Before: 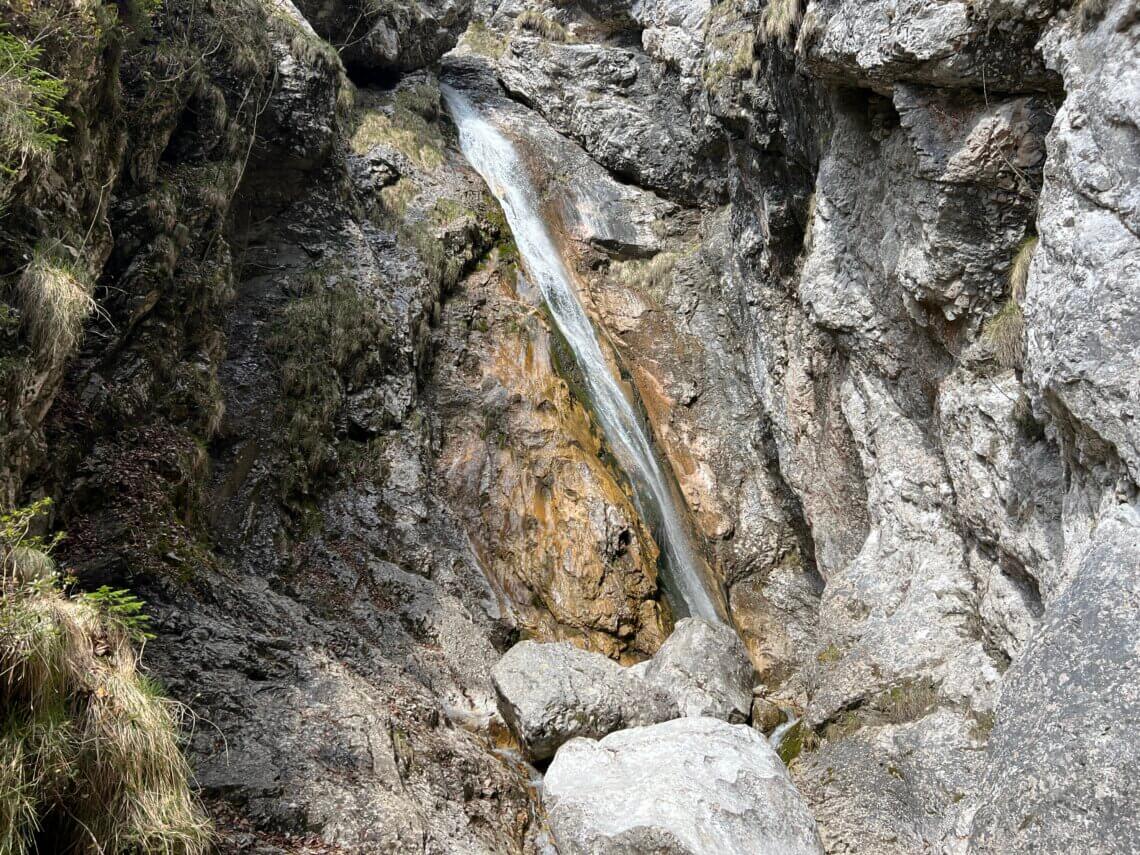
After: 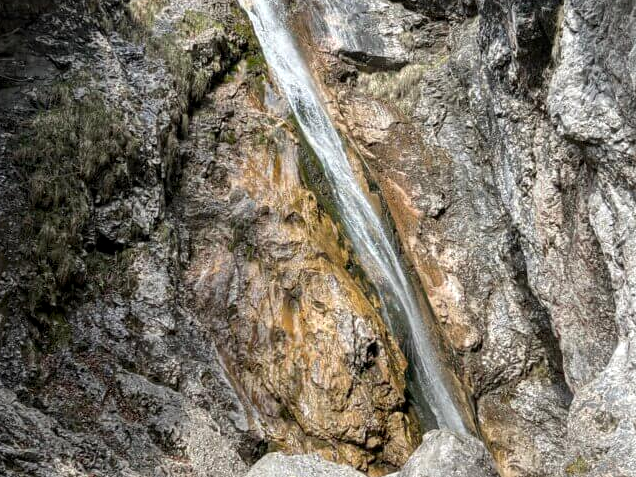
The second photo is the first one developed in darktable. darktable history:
crop and rotate: left 22.13%, top 22.054%, right 22.026%, bottom 22.102%
local contrast: on, module defaults
